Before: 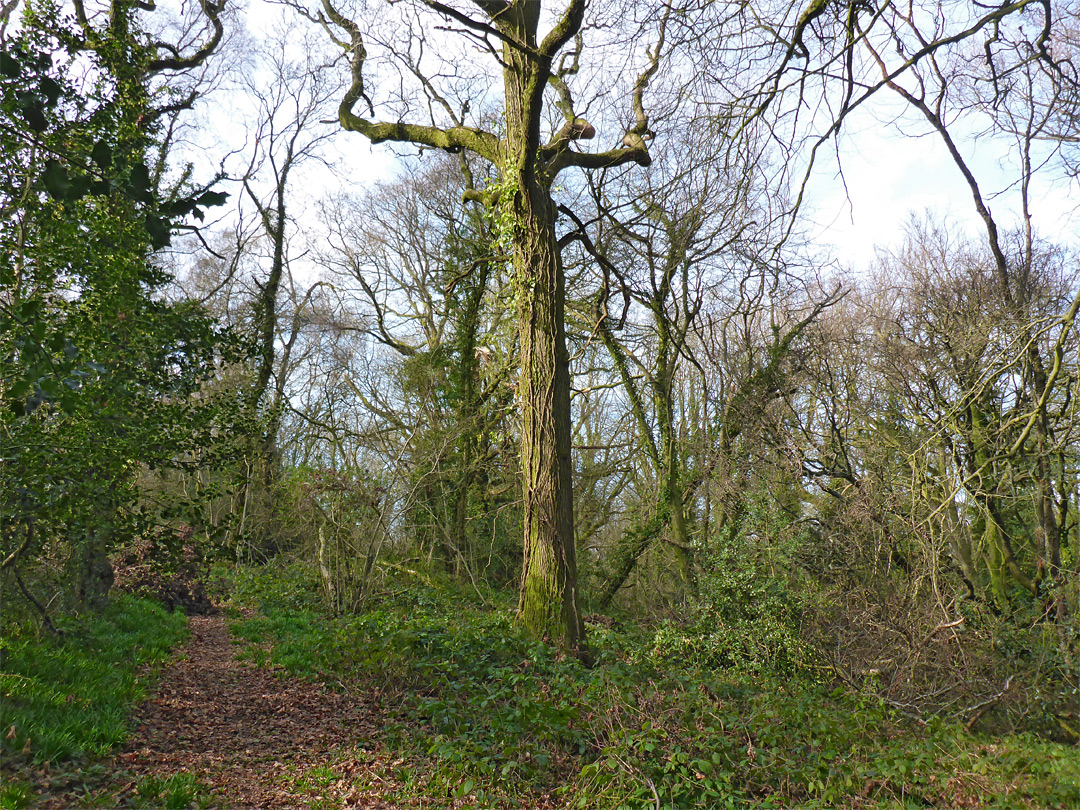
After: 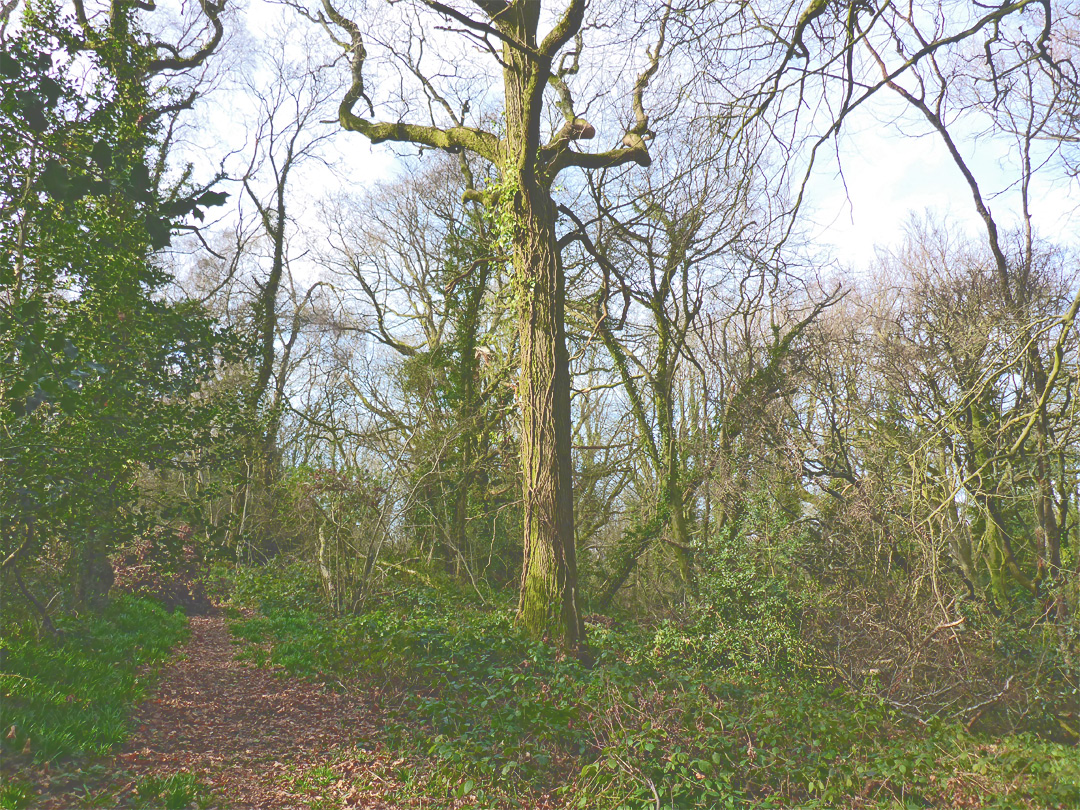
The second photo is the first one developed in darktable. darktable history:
tone curve: curves: ch0 [(0, 0) (0.003, 0.301) (0.011, 0.302) (0.025, 0.307) (0.044, 0.313) (0.069, 0.316) (0.1, 0.322) (0.136, 0.325) (0.177, 0.341) (0.224, 0.358) (0.277, 0.386) (0.335, 0.429) (0.399, 0.486) (0.468, 0.556) (0.543, 0.644) (0.623, 0.728) (0.709, 0.796) (0.801, 0.854) (0.898, 0.908) (1, 1)], color space Lab, independent channels, preserve colors none
